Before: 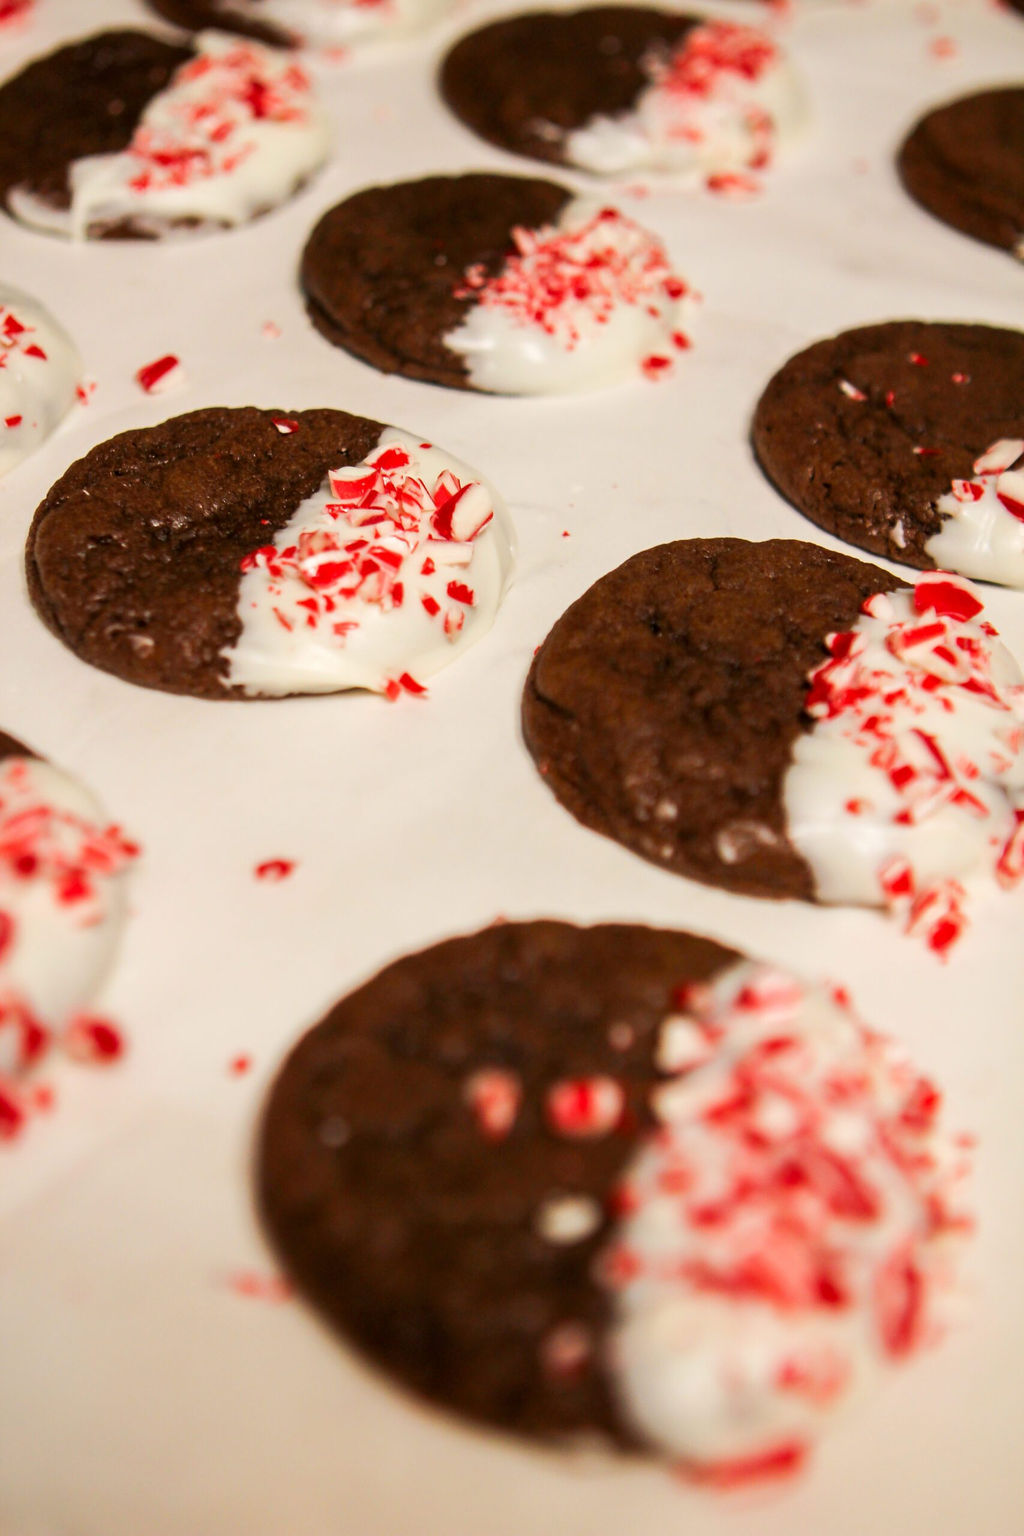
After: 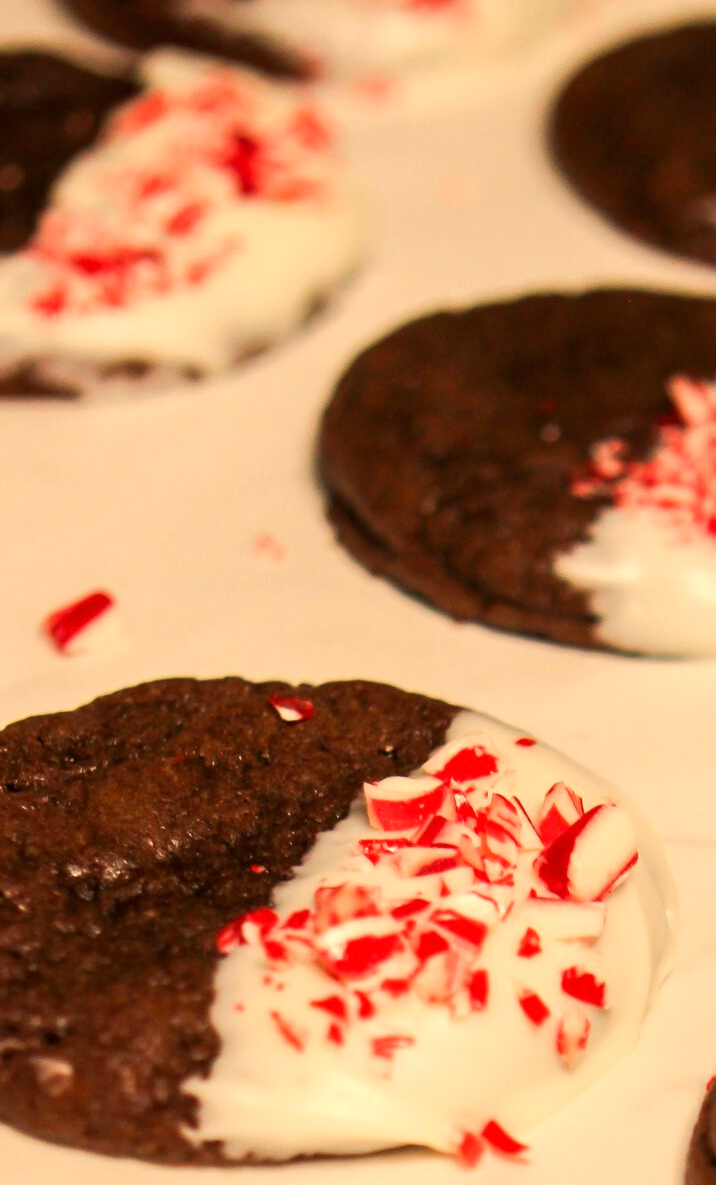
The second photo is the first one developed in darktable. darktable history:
crop and rotate: left 10.817%, top 0.062%, right 47.194%, bottom 53.626%
white balance: red 1.123, blue 0.83
